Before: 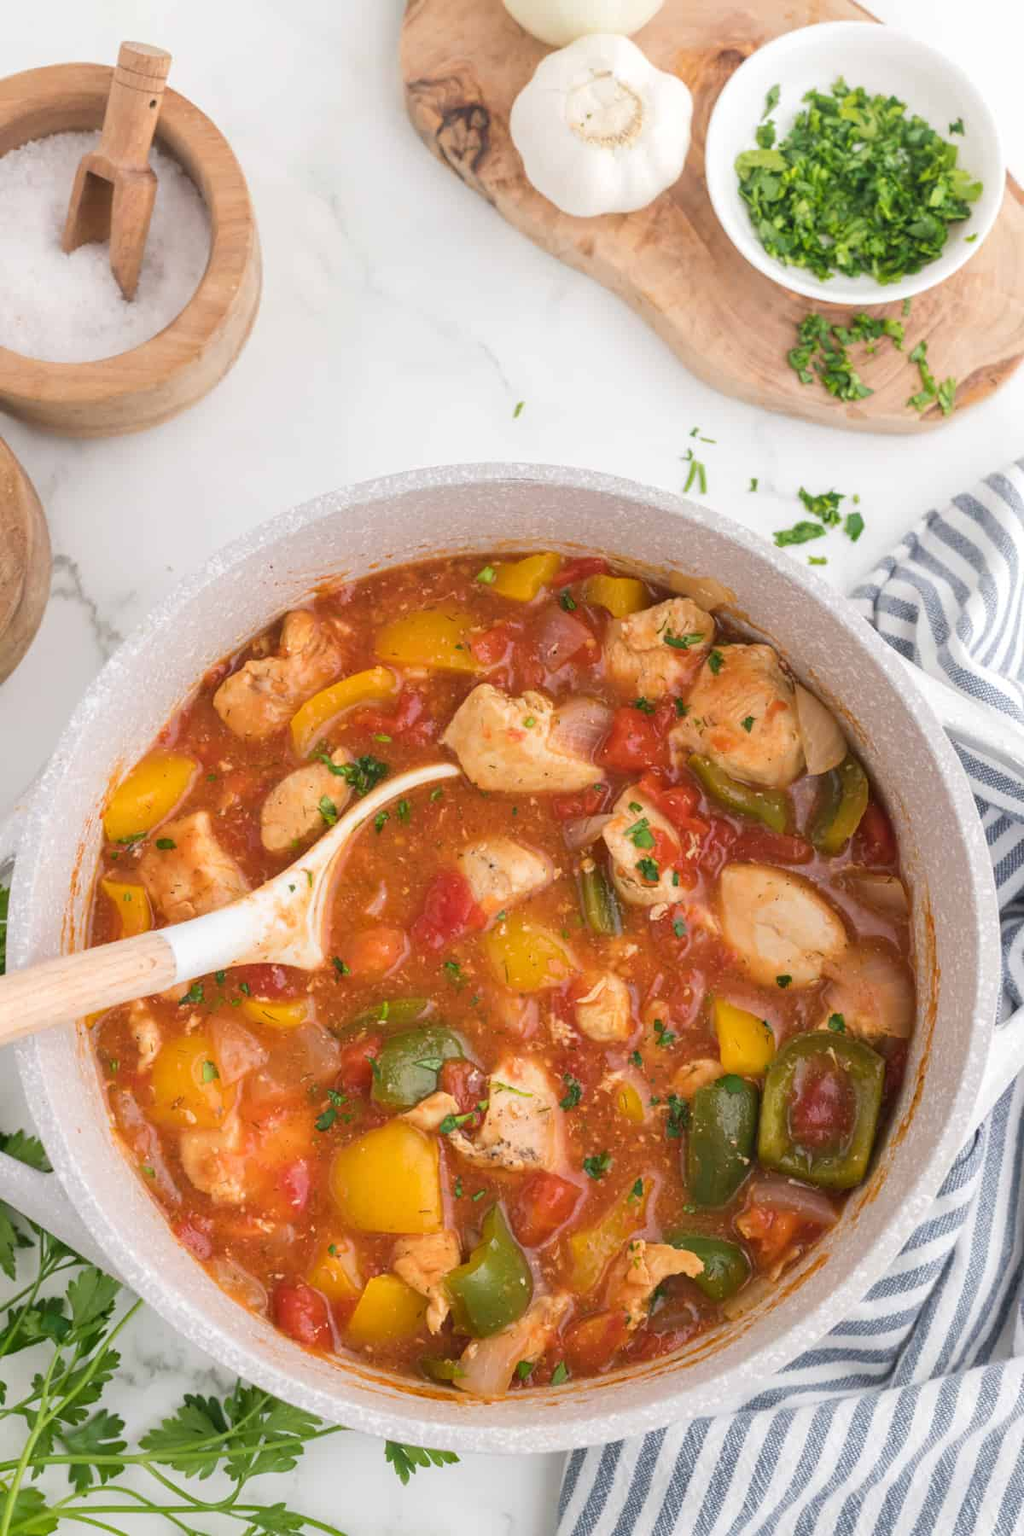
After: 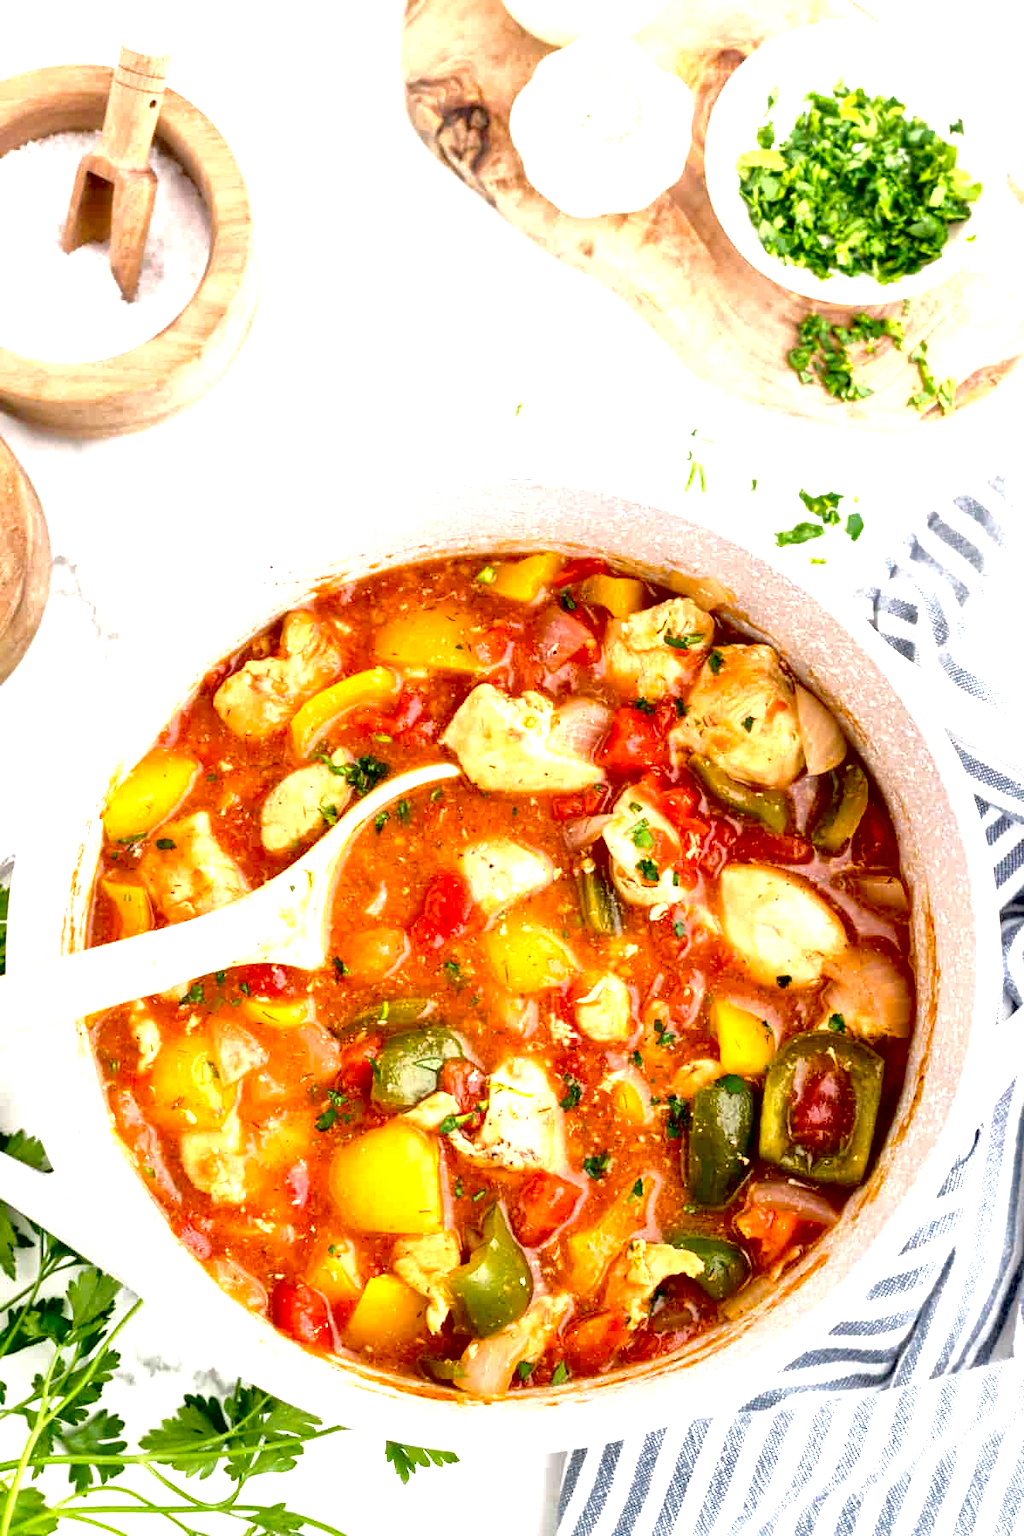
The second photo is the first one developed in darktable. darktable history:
tone equalizer: -8 EV -0.417 EV, -7 EV -0.389 EV, -6 EV -0.333 EV, -5 EV -0.222 EV, -3 EV 0.222 EV, -2 EV 0.333 EV, -1 EV 0.389 EV, +0 EV 0.417 EV, edges refinement/feathering 500, mask exposure compensation -1.57 EV, preserve details no
local contrast: mode bilateral grid, contrast 20, coarseness 50, detail 171%, midtone range 0.2
exposure: black level correction 0.035, exposure 0.9 EV, compensate highlight preservation false
